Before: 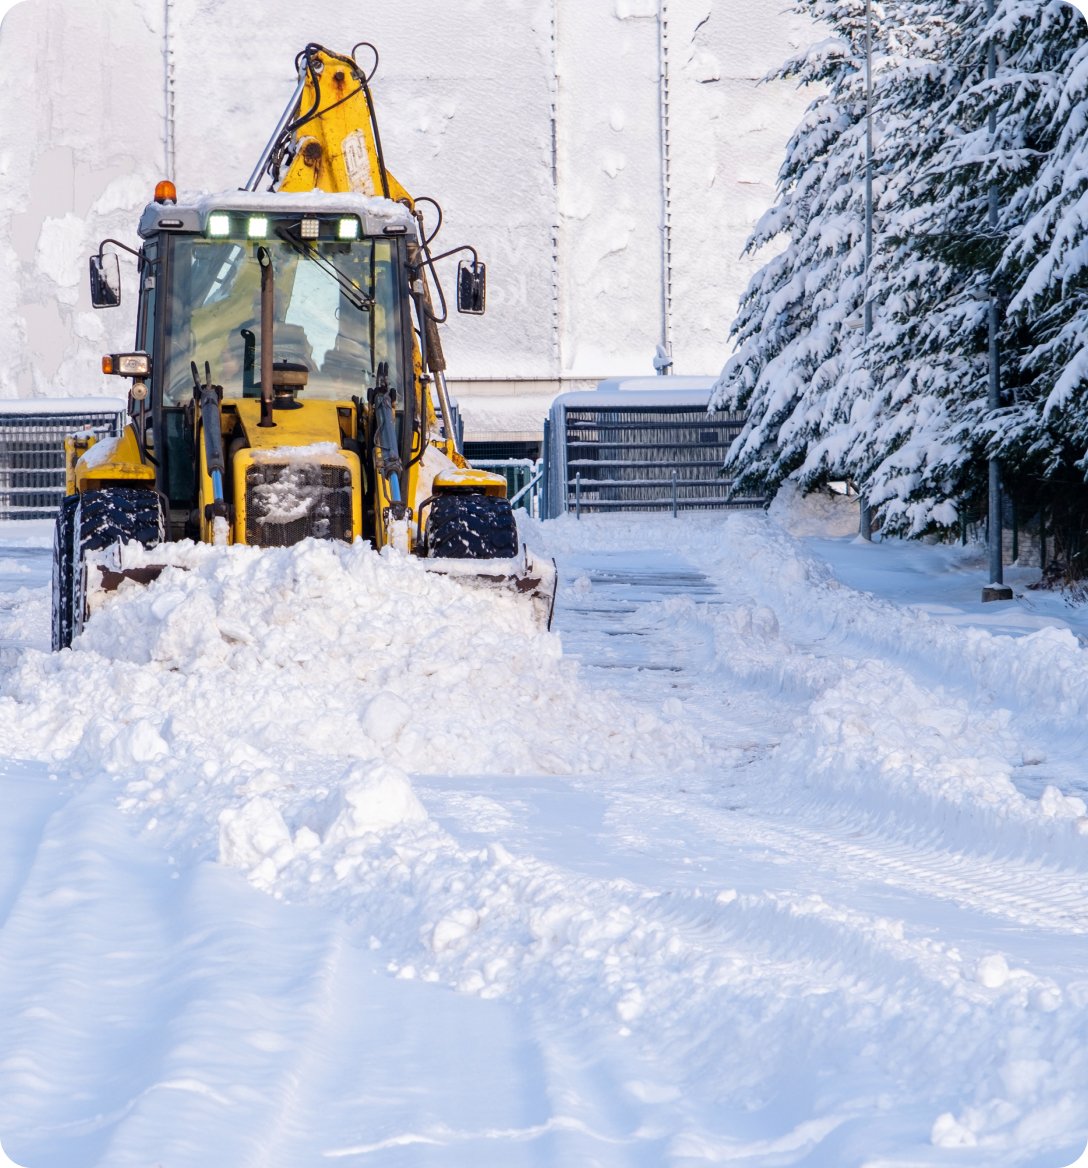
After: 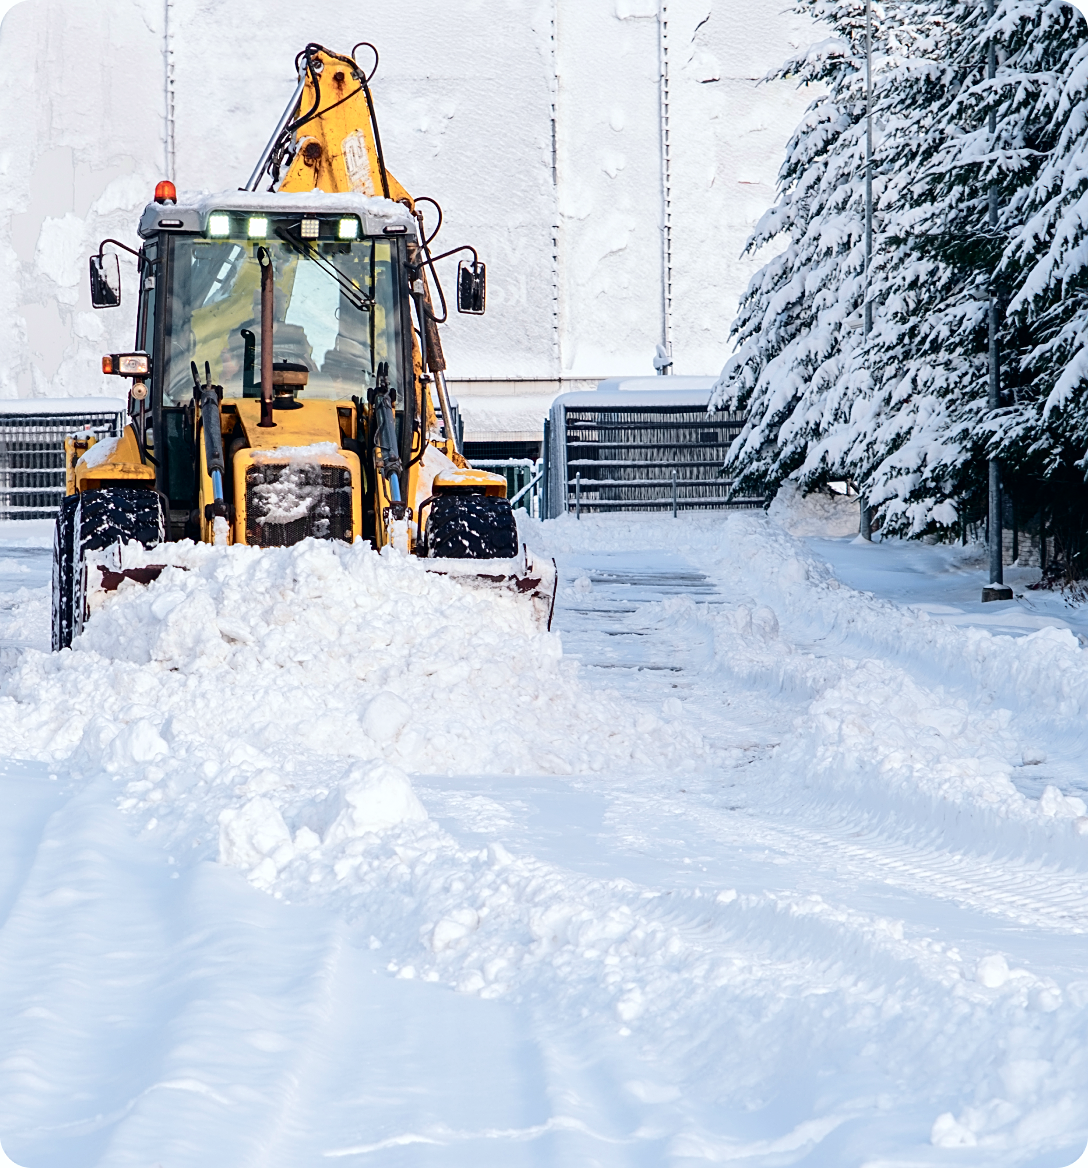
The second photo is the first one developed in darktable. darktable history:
tone curve: curves: ch0 [(0, 0) (0.081, 0.044) (0.192, 0.125) (0.283, 0.238) (0.416, 0.449) (0.495, 0.524) (0.686, 0.743) (0.826, 0.865) (0.978, 0.988)]; ch1 [(0, 0) (0.161, 0.092) (0.35, 0.33) (0.392, 0.392) (0.427, 0.426) (0.479, 0.472) (0.505, 0.497) (0.521, 0.514) (0.547, 0.568) (0.579, 0.597) (0.625, 0.627) (0.678, 0.733) (1, 1)]; ch2 [(0, 0) (0.346, 0.362) (0.404, 0.427) (0.502, 0.495) (0.531, 0.523) (0.549, 0.554) (0.582, 0.596) (0.629, 0.642) (0.717, 0.678) (1, 1)], color space Lab, independent channels, preserve colors none
sharpen: on, module defaults
